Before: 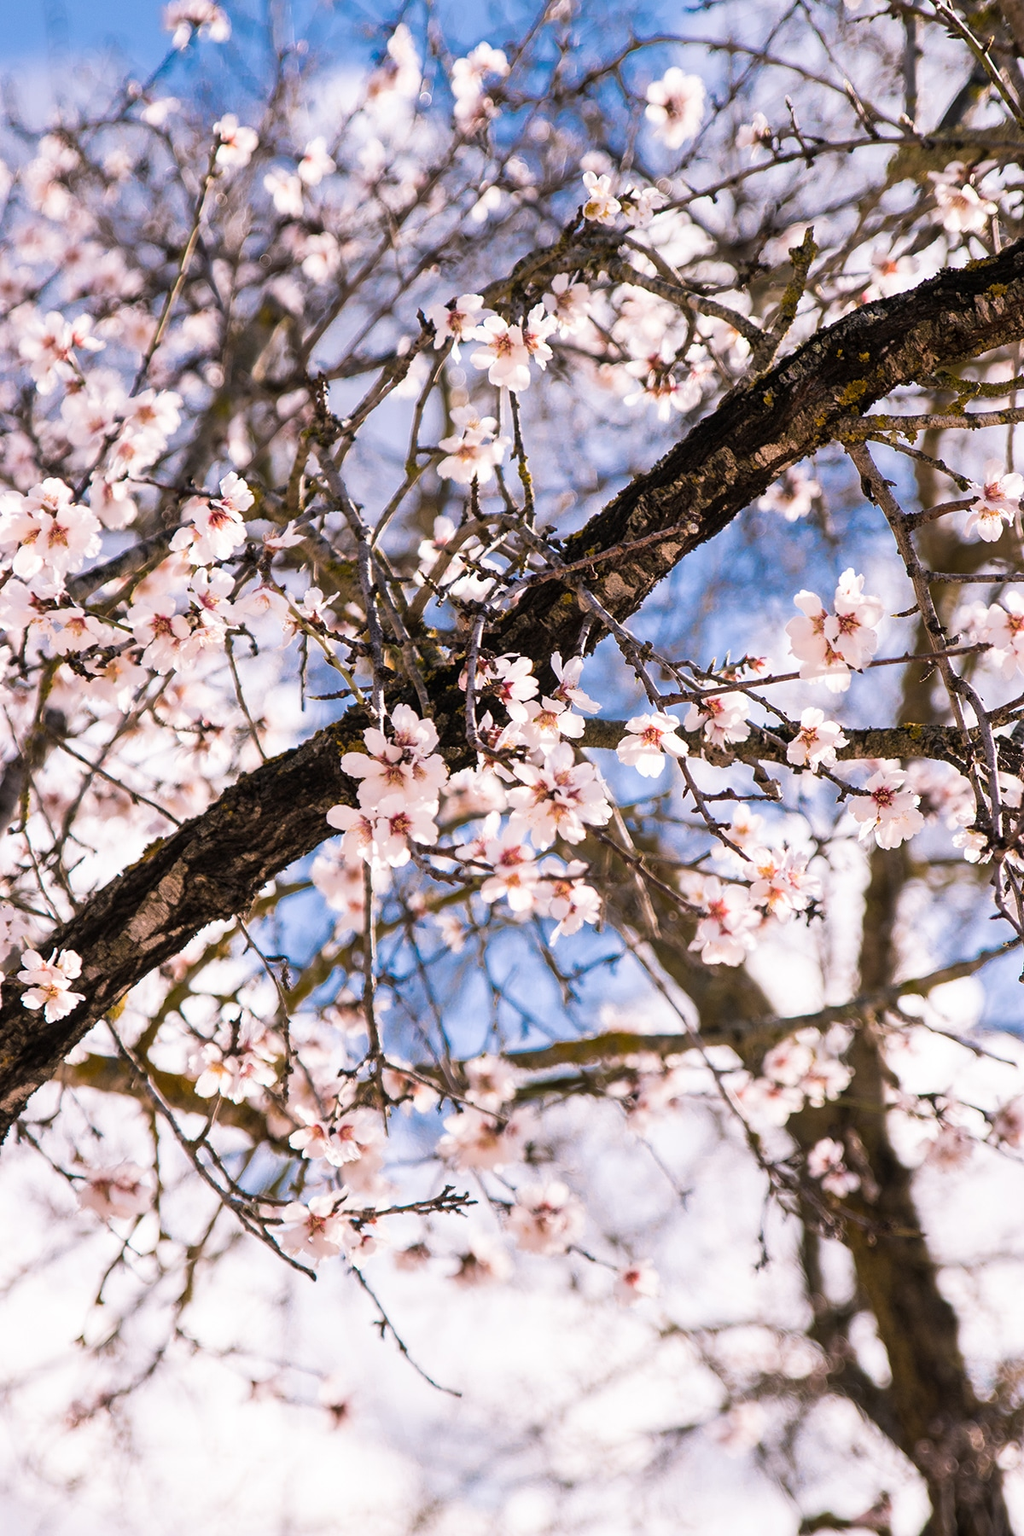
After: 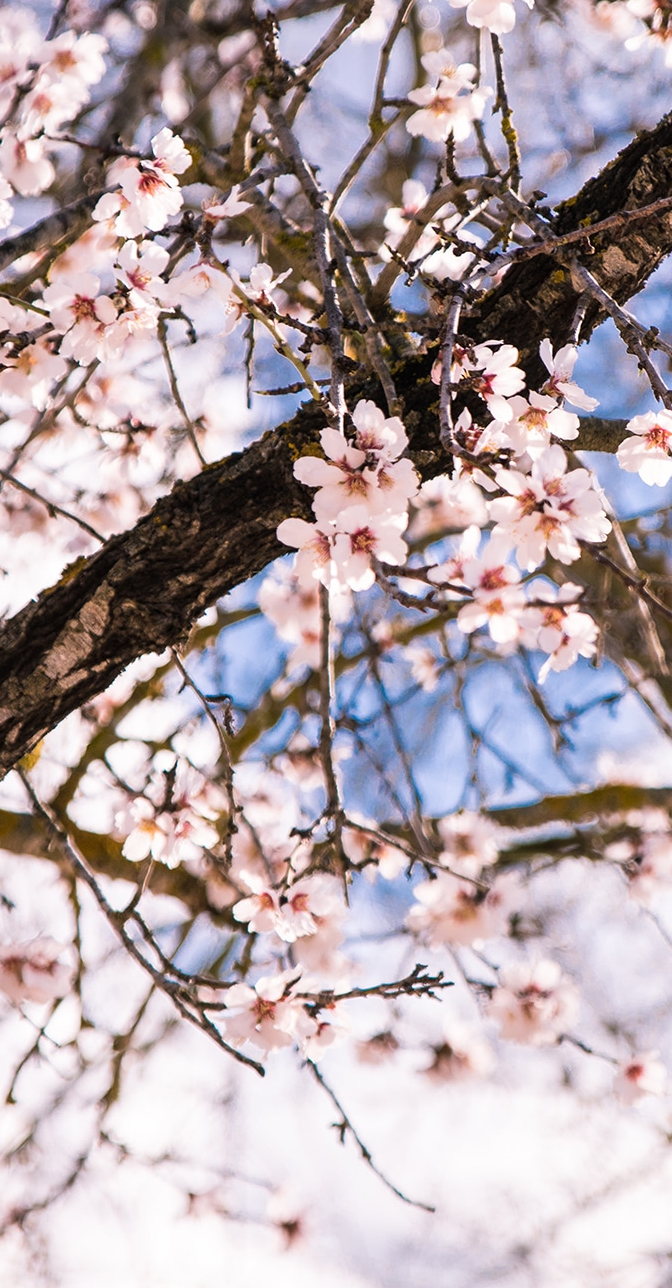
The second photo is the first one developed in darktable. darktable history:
crop: left 8.904%, top 23.624%, right 35.029%, bottom 4.812%
